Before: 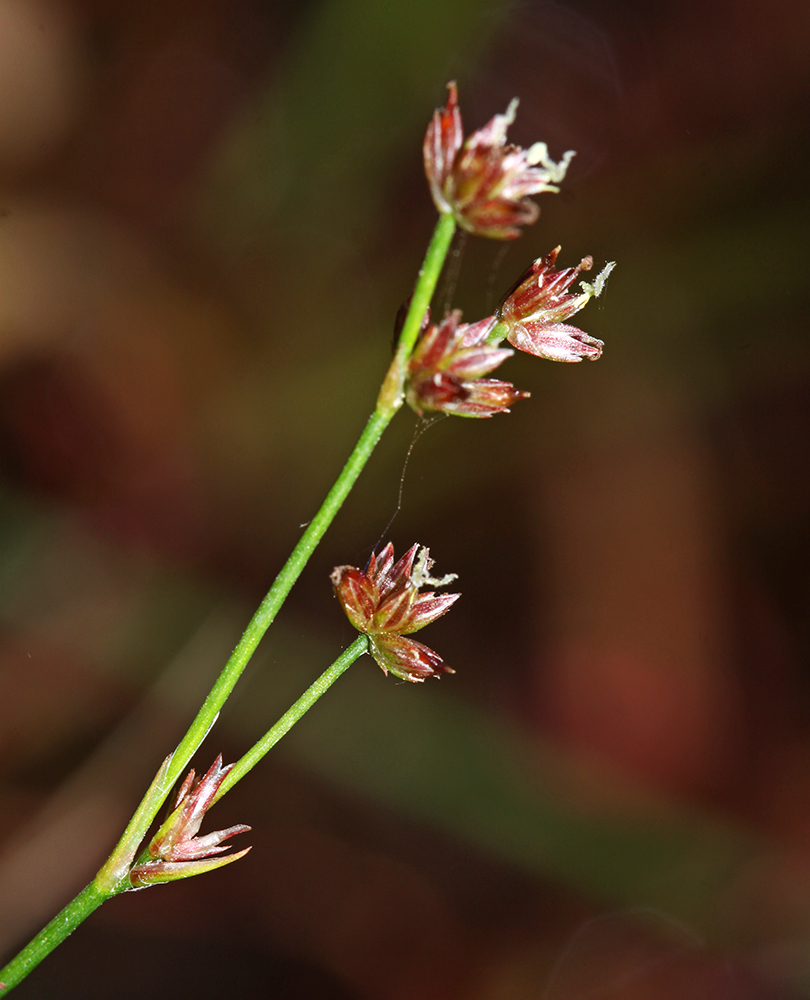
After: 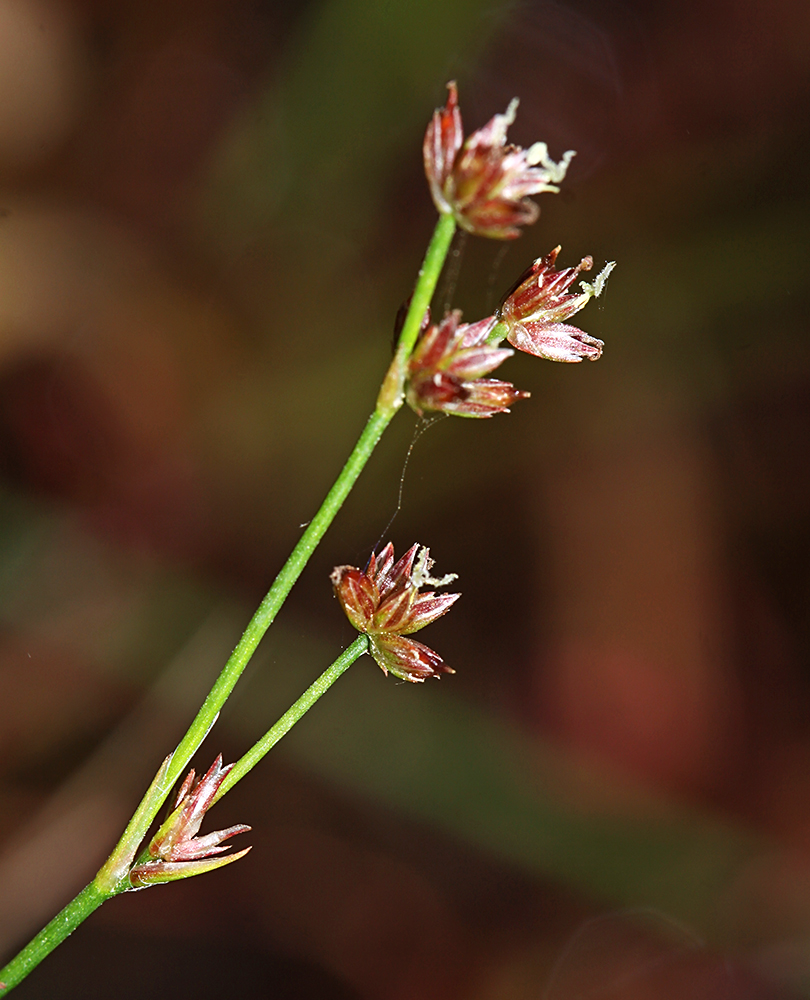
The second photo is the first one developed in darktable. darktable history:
shadows and highlights: shadows 20.94, highlights -35.66, soften with gaussian
sharpen: radius 1.876, amount 0.395, threshold 1.583
